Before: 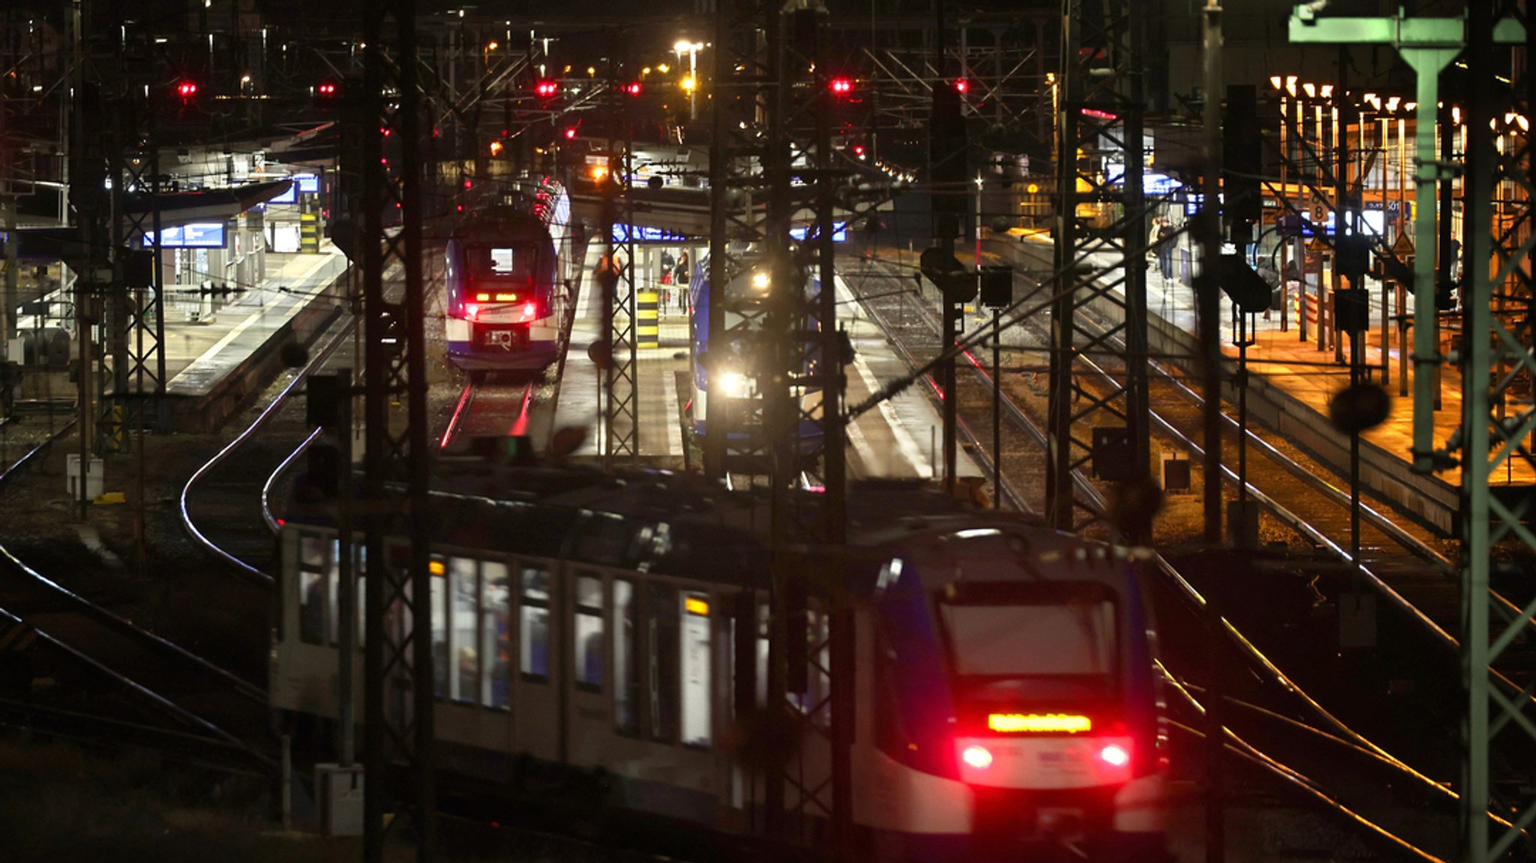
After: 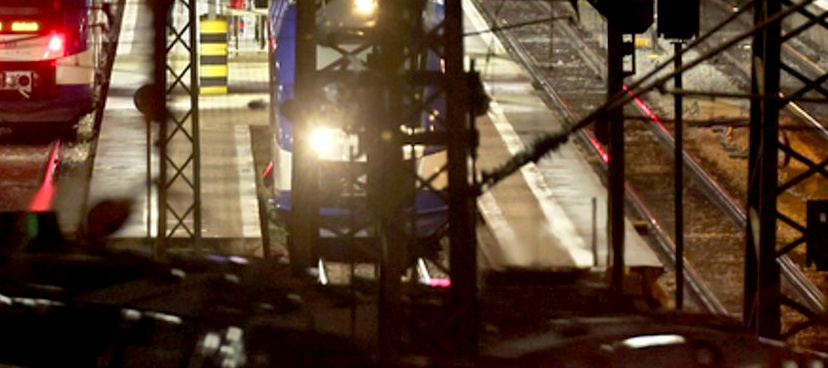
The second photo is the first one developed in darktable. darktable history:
crop: left 31.751%, top 32.172%, right 27.8%, bottom 35.83%
exposure: black level correction 0.01, exposure 0.014 EV, compensate highlight preservation false
shadows and highlights: shadows 35, highlights -35, soften with gaussian
